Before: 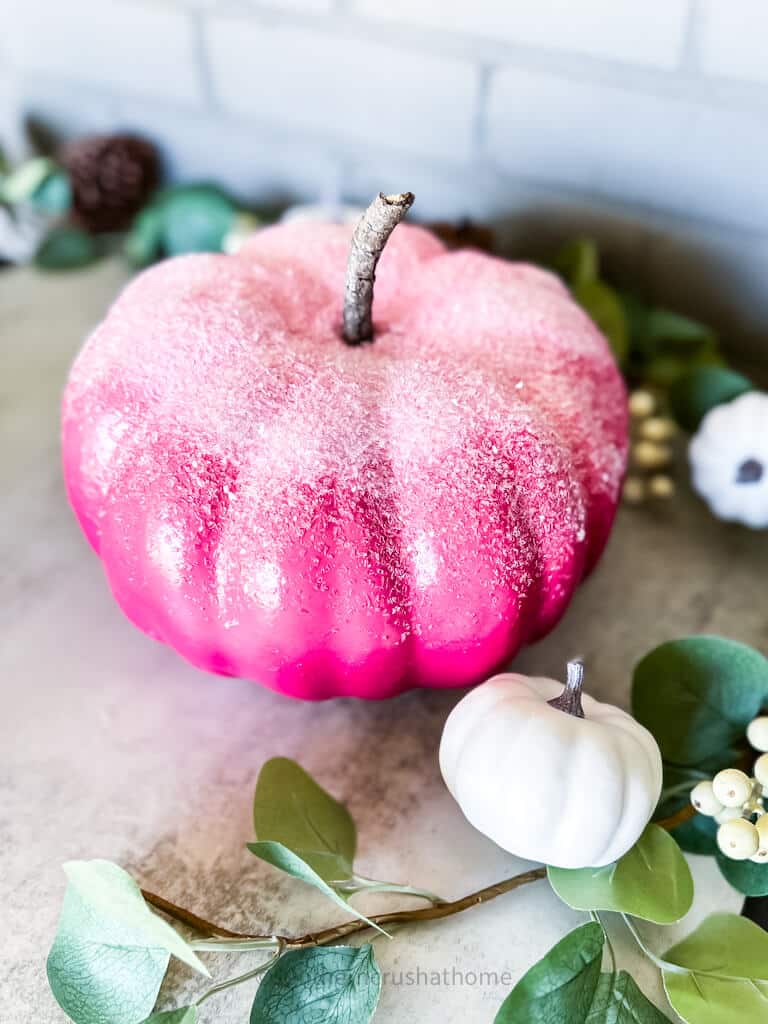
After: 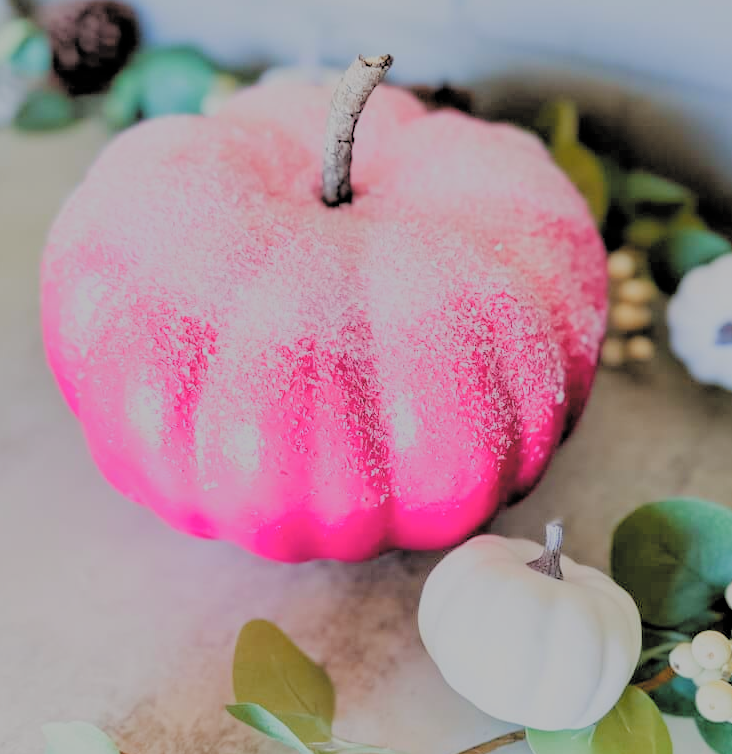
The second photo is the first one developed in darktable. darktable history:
filmic rgb: black relative exposure -4.49 EV, white relative exposure 6.55 EV, hardness 1.91, contrast 0.507, add noise in highlights 0.001, preserve chrominance luminance Y, color science v3 (2019), use custom middle-gray values true, contrast in highlights soft
crop and rotate: left 2.764%, top 13.559%, right 1.88%, bottom 12.716%
exposure: exposure 0.648 EV, compensate highlight preservation false
color zones: curves: ch1 [(0, 0.469) (0.072, 0.457) (0.243, 0.494) (0.429, 0.5) (0.571, 0.5) (0.714, 0.5) (0.857, 0.5) (1, 0.469)]; ch2 [(0, 0.499) (0.143, 0.467) (0.242, 0.436) (0.429, 0.493) (0.571, 0.5) (0.714, 0.5) (0.857, 0.5) (1, 0.499)]
